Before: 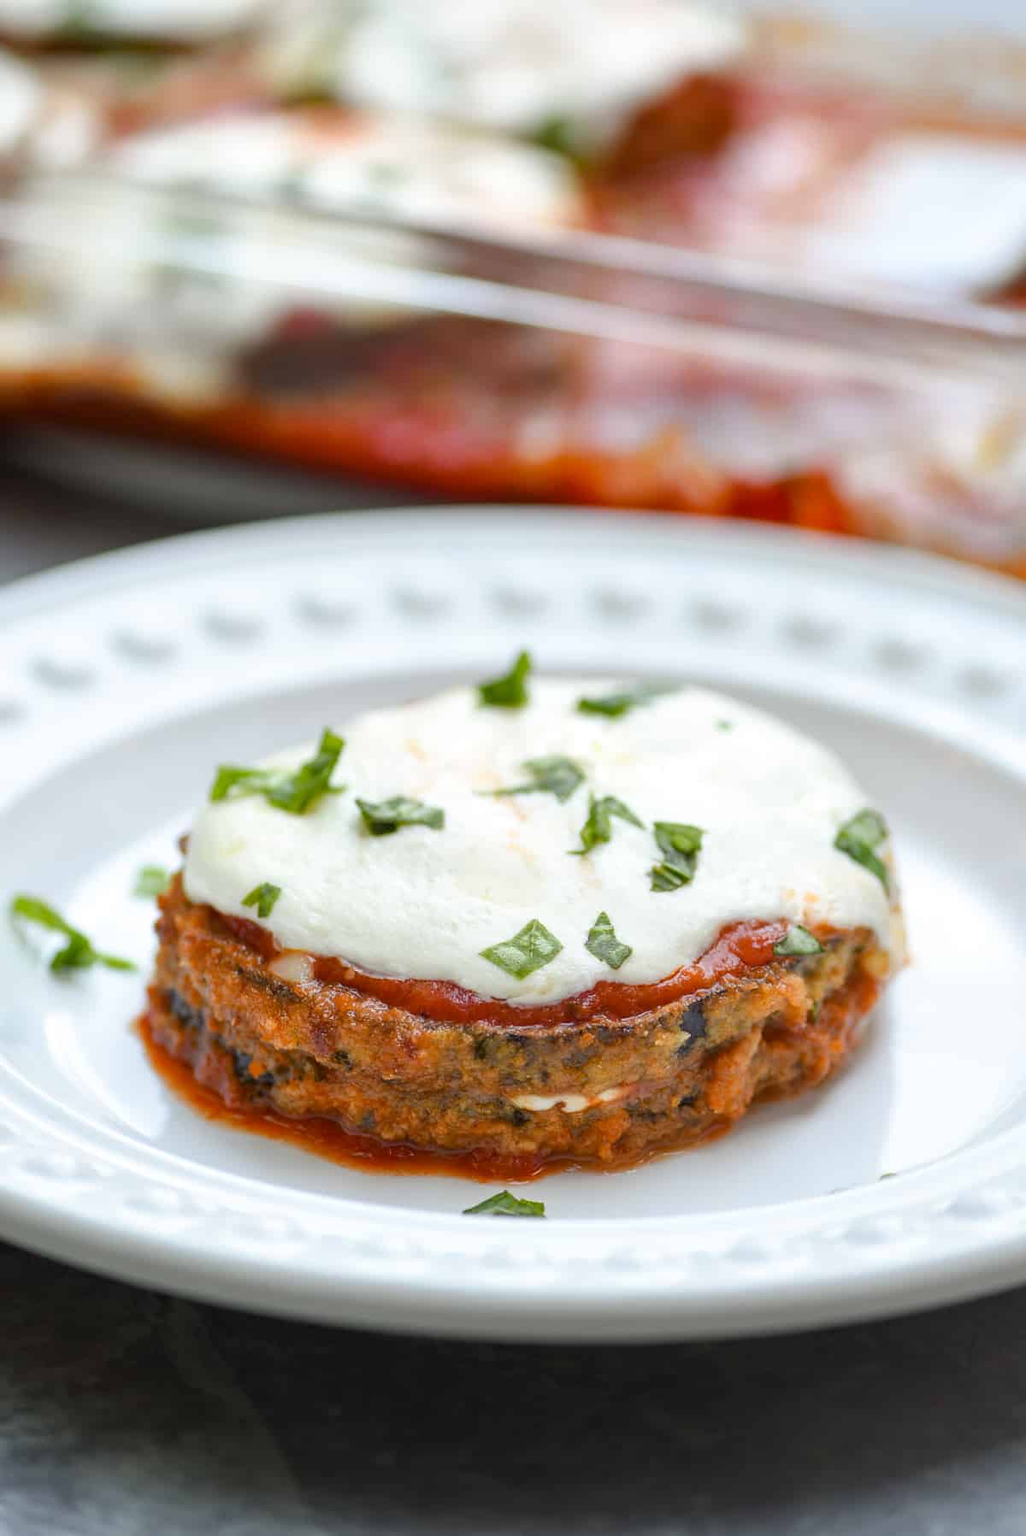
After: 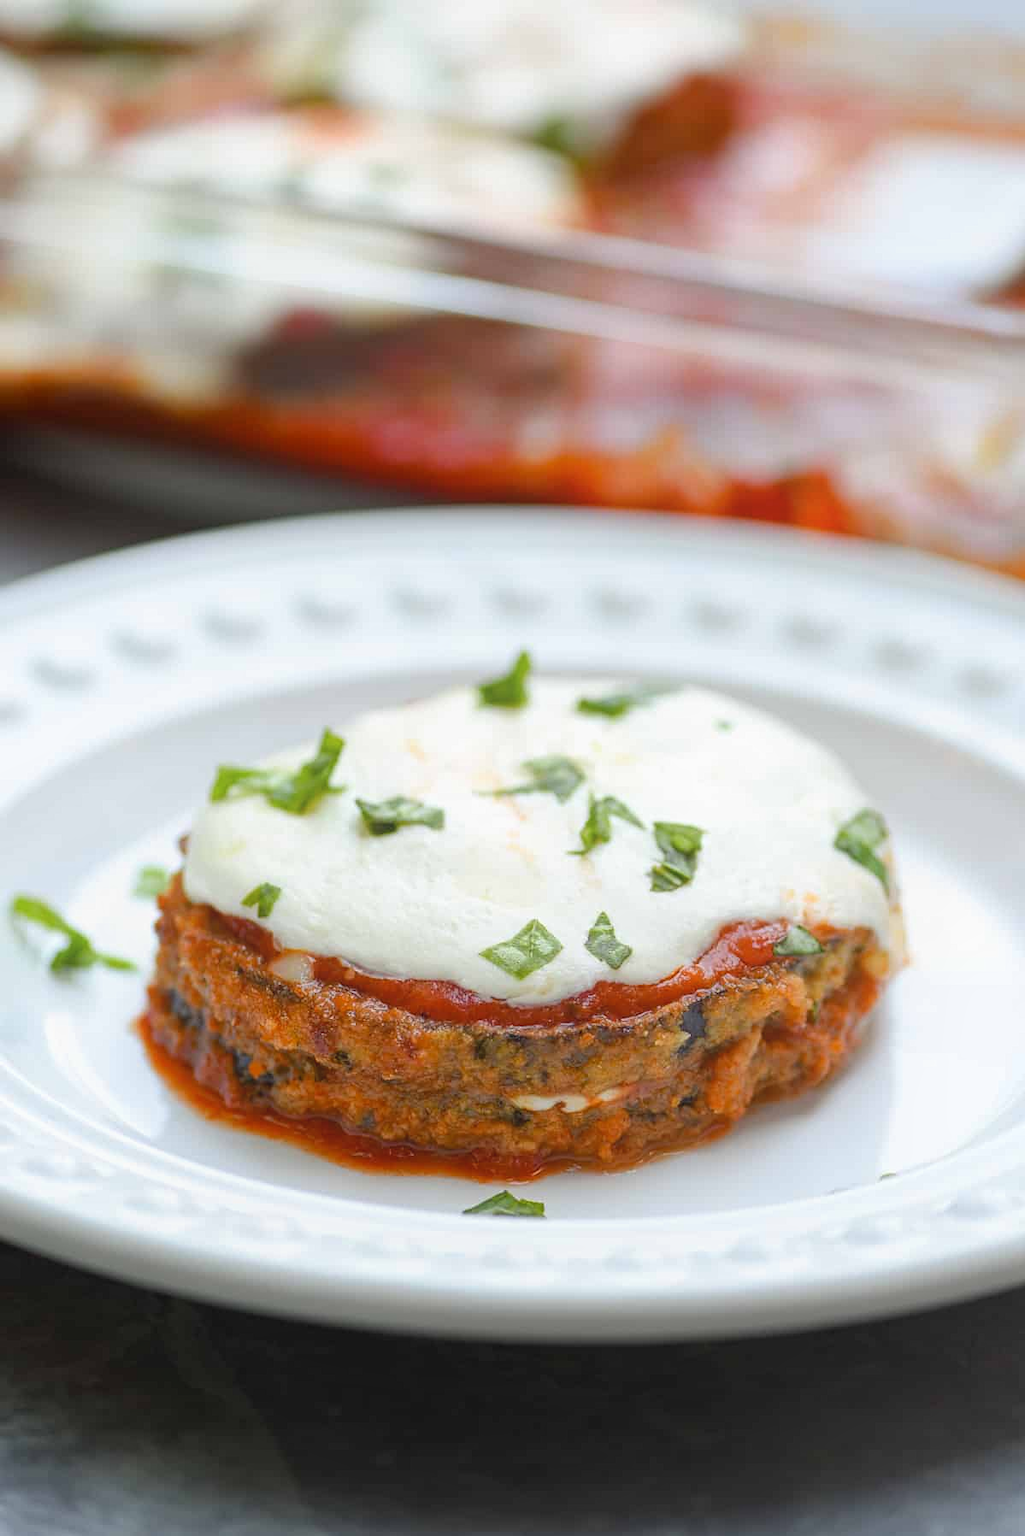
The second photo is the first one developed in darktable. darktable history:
levels: white 99.89%
contrast equalizer: y [[0.439, 0.44, 0.442, 0.457, 0.493, 0.498], [0.5 ×6], [0.5 ×6], [0 ×6], [0 ×6]]
